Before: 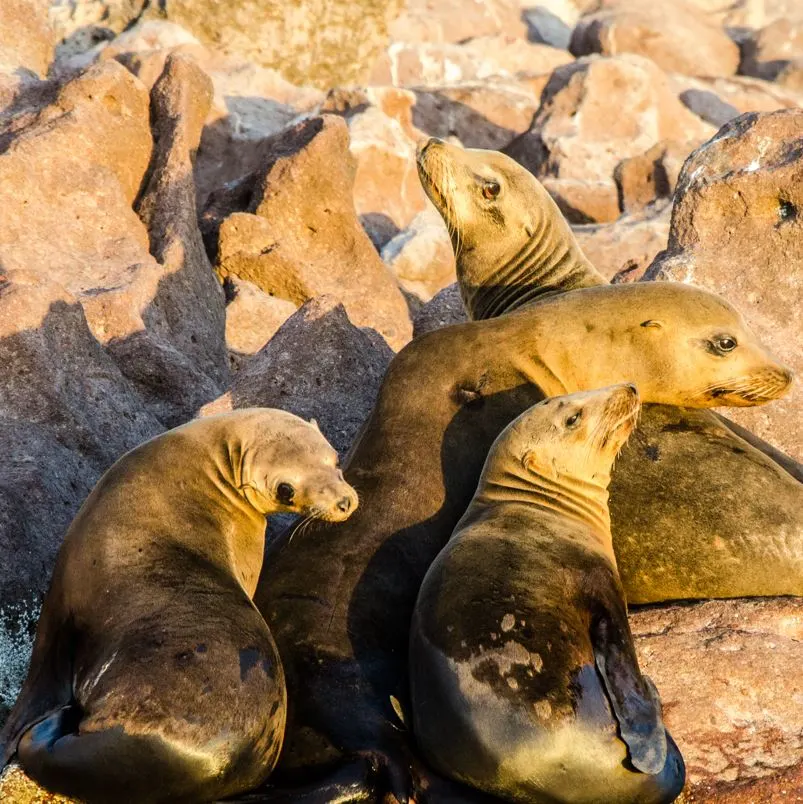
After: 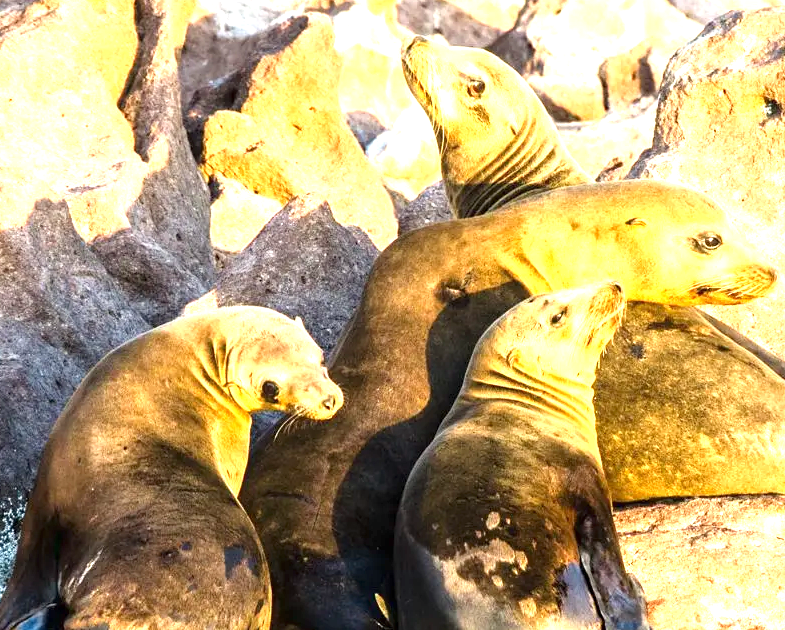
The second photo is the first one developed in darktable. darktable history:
haze removal: strength 0.086, compatibility mode true, adaptive false
crop and rotate: left 1.956%, top 12.773%, right 0.165%, bottom 8.83%
exposure: black level correction 0, exposure 1.467 EV, compensate exposure bias true, compensate highlight preservation false
